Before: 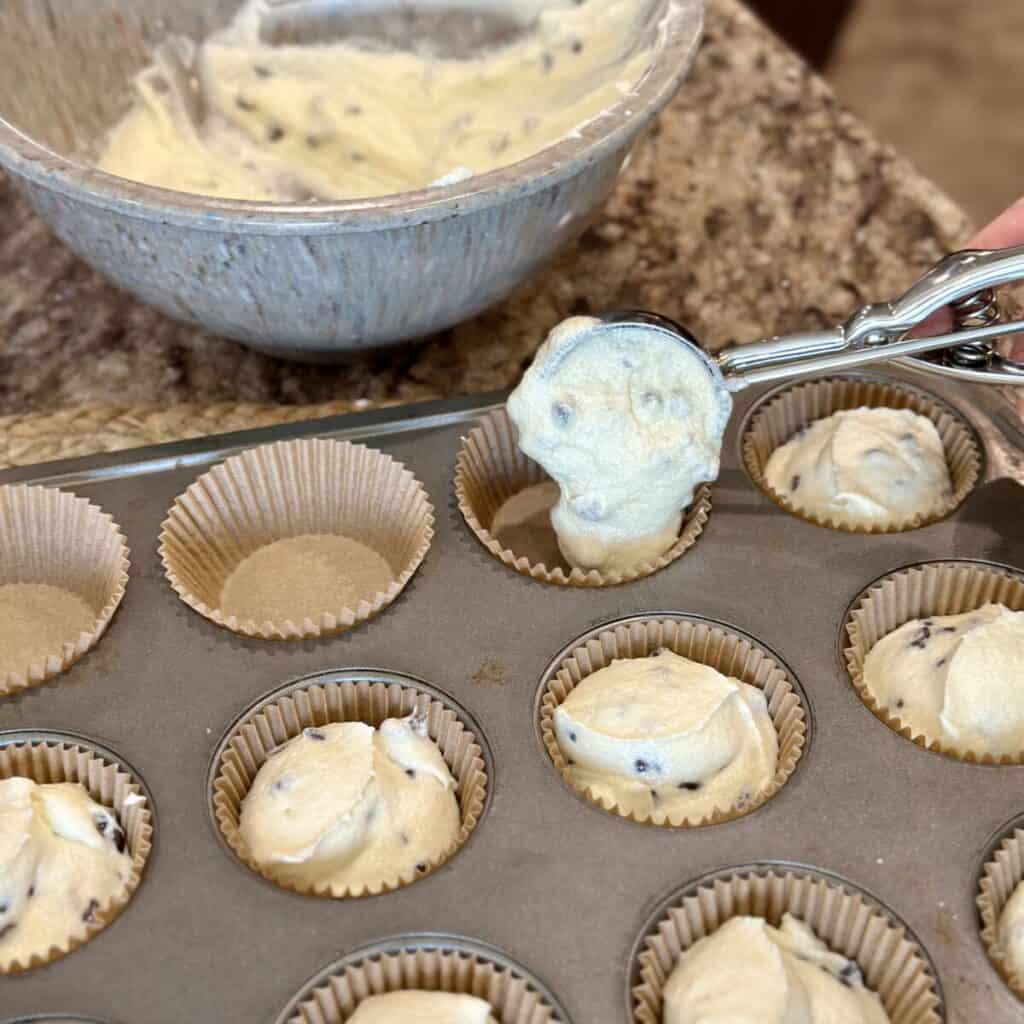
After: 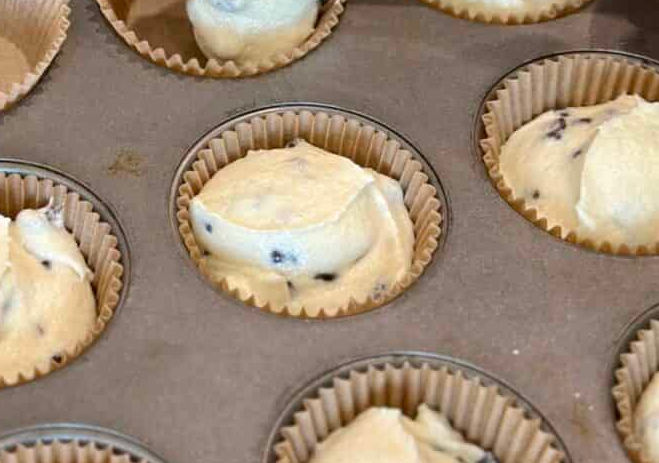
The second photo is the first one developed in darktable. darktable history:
crop and rotate: left 35.64%, top 49.763%, bottom 4.983%
